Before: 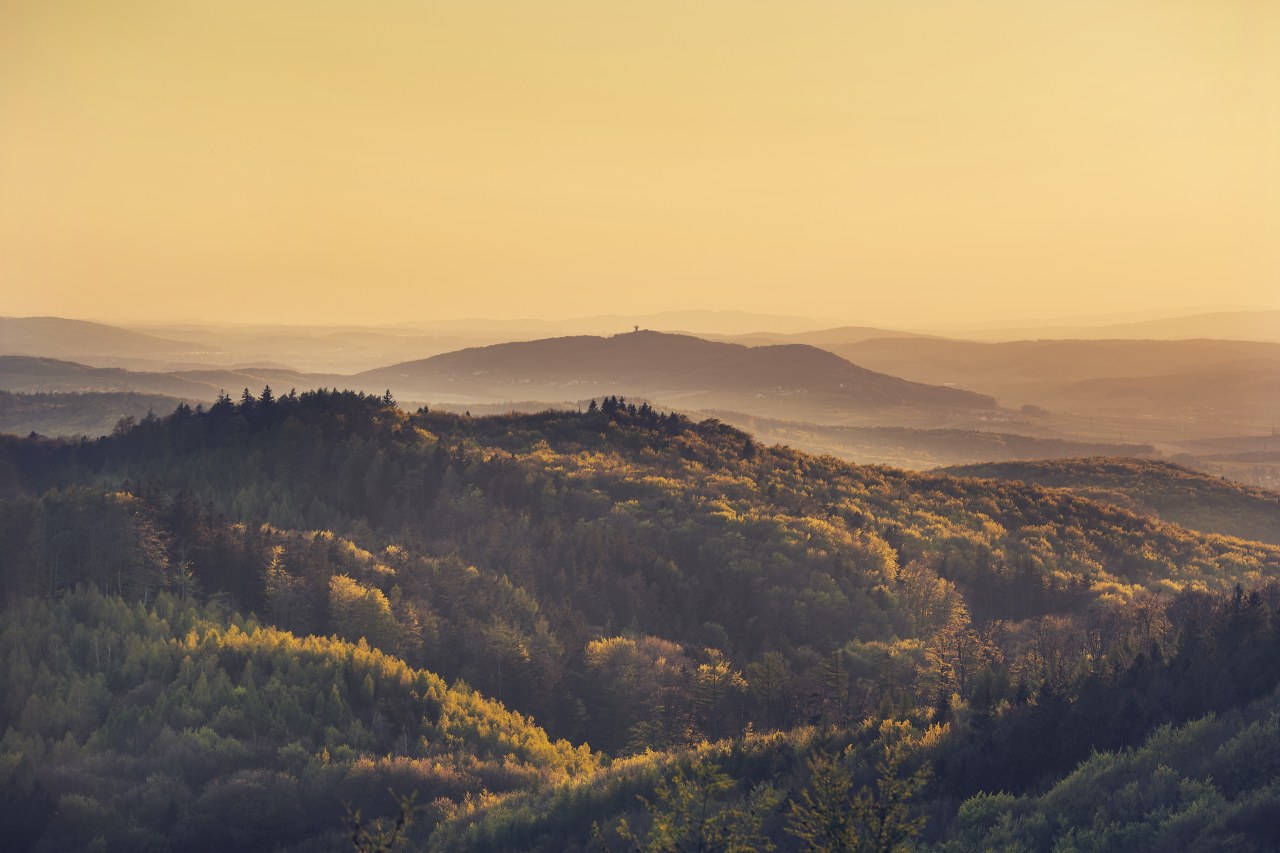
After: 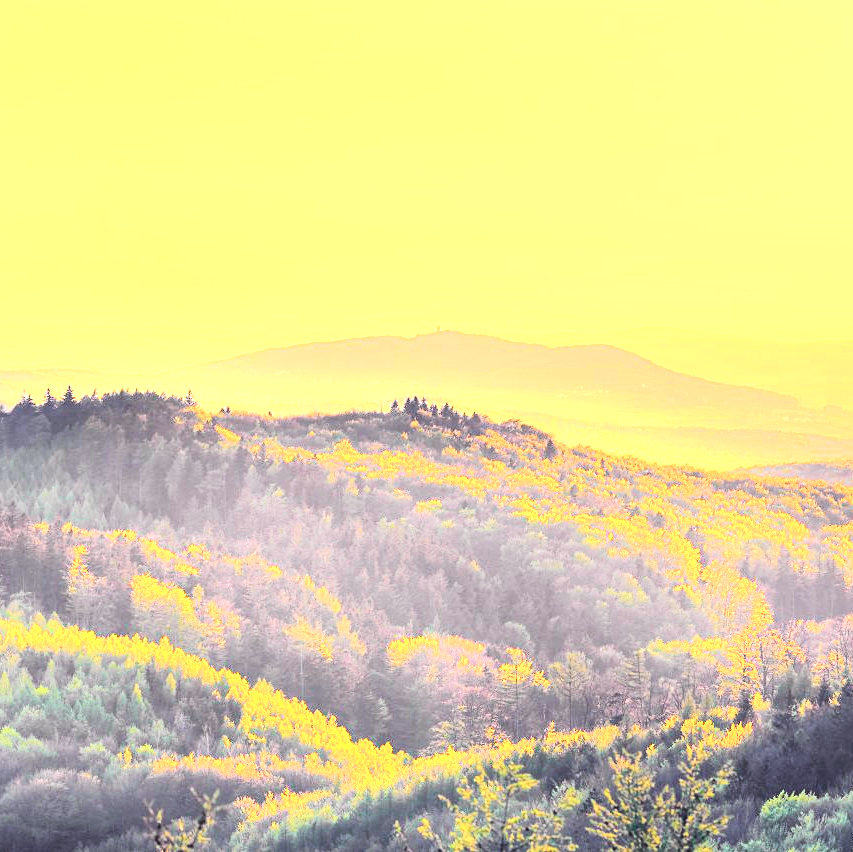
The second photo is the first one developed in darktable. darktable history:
color balance rgb: global offset › luminance 0.71%, perceptual saturation grading › global saturation -11.5%, perceptual brilliance grading › highlights 17.77%, perceptual brilliance grading › mid-tones 31.71%, perceptual brilliance grading › shadows -31.01%, global vibrance 50%
tone curve: curves: ch0 [(0, 0.022) (0.177, 0.086) (0.392, 0.438) (0.704, 0.844) (0.858, 0.938) (1, 0.981)]; ch1 [(0, 0) (0.402, 0.36) (0.476, 0.456) (0.498, 0.497) (0.518, 0.521) (0.58, 0.598) (0.619, 0.65) (0.692, 0.737) (1, 1)]; ch2 [(0, 0) (0.415, 0.438) (0.483, 0.499) (0.503, 0.503) (0.526, 0.532) (0.563, 0.604) (0.626, 0.697) (0.699, 0.753) (0.997, 0.858)], color space Lab, independent channels
crop and rotate: left 15.546%, right 17.787%
exposure: exposure 2.04 EV, compensate highlight preservation false
